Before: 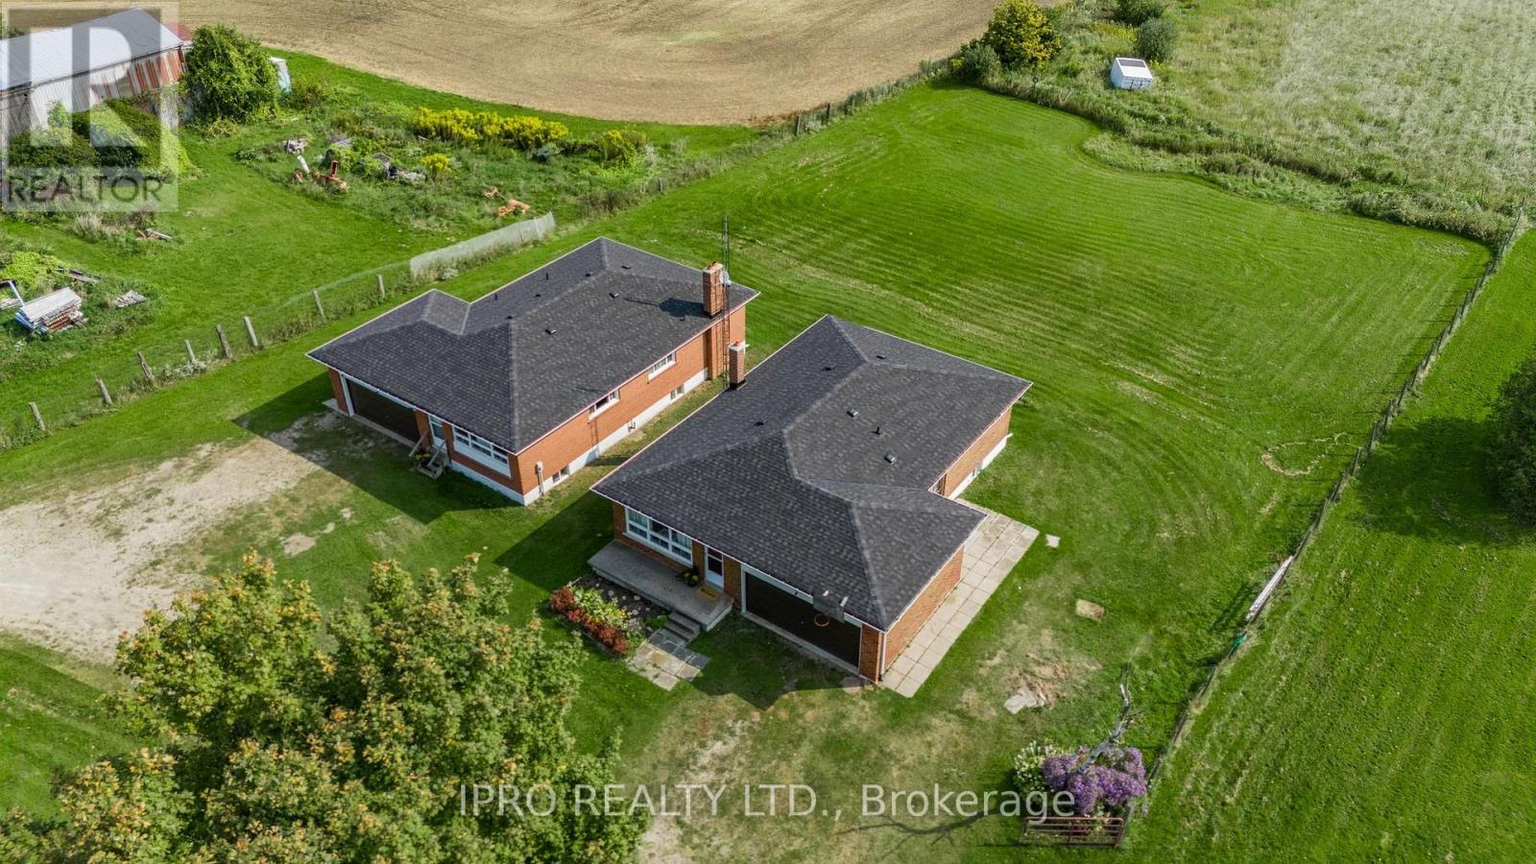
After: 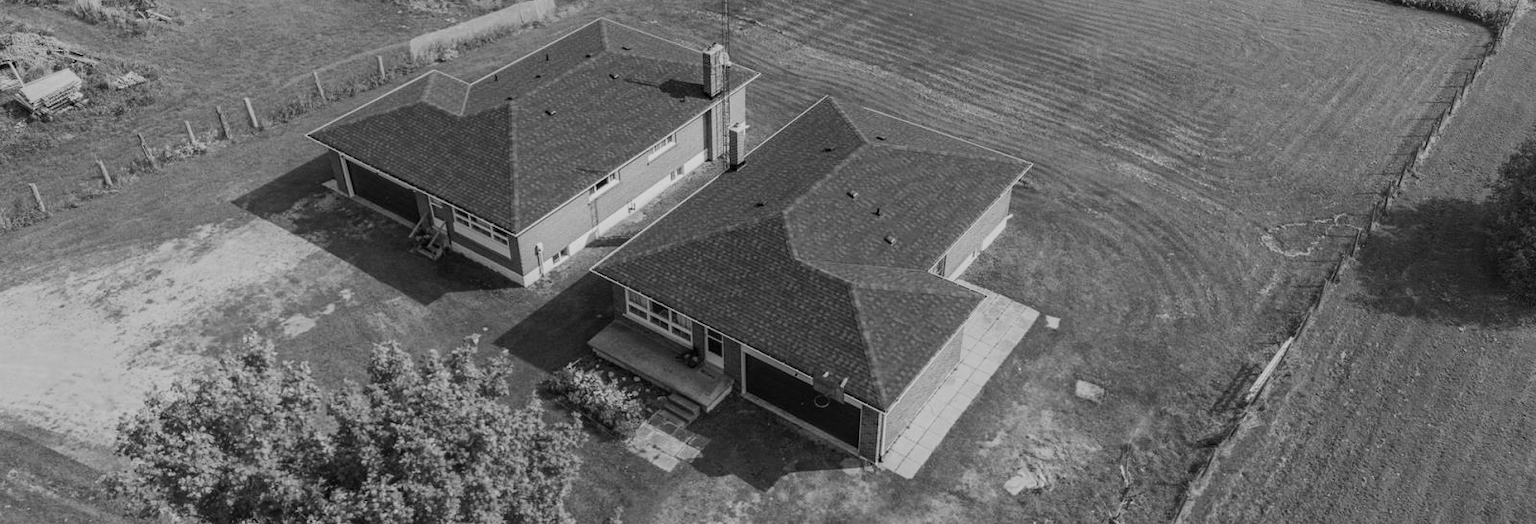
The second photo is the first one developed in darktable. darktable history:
crop and rotate: top 25.357%, bottom 13.942%
contrast brightness saturation: contrast 0.2, brightness 0.16, saturation 0.22
white balance: red 1.05, blue 1.072
monochrome: a 79.32, b 81.83, size 1.1
